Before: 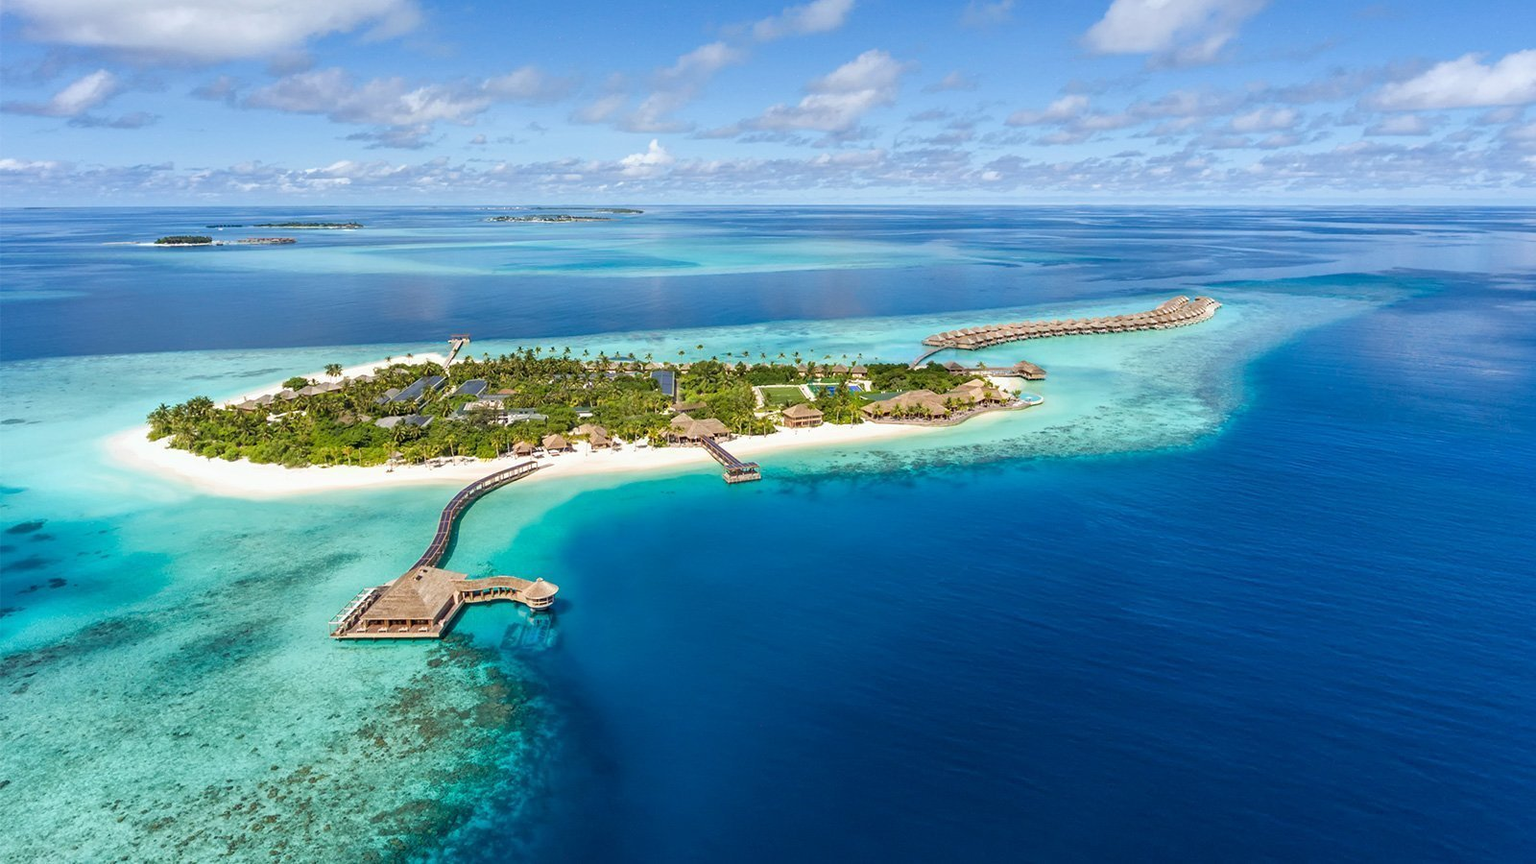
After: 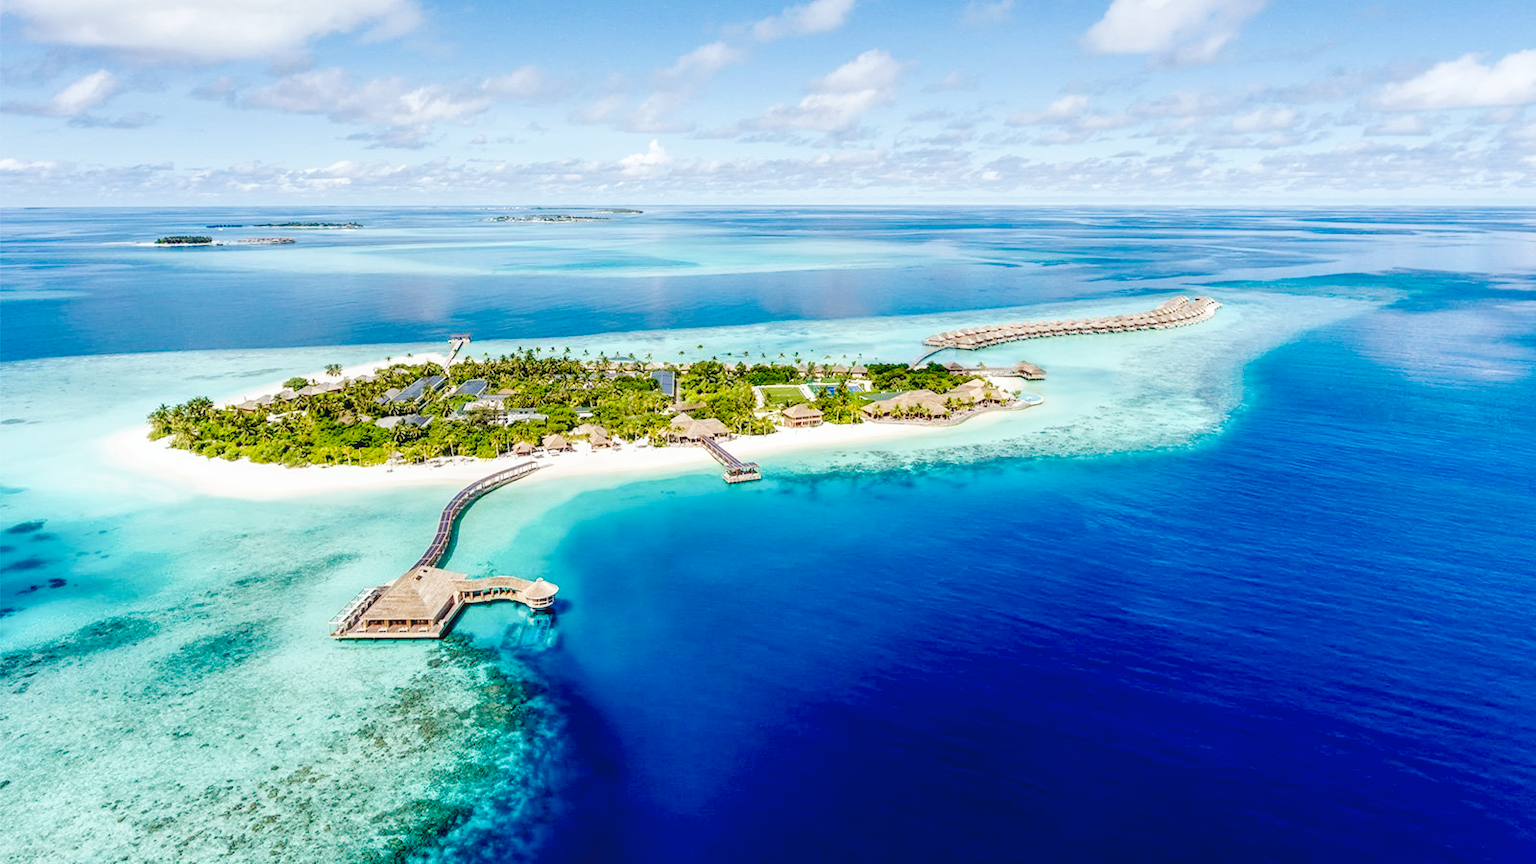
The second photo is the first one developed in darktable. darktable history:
haze removal: strength -0.106, compatibility mode true, adaptive false
base curve: curves: ch0 [(0, 0.007) (0.028, 0.063) (0.121, 0.311) (0.46, 0.743) (0.859, 0.957) (1, 1)], preserve colors none
exposure: black level correction 0.045, exposure -0.23 EV, compensate highlight preservation false
local contrast: on, module defaults
